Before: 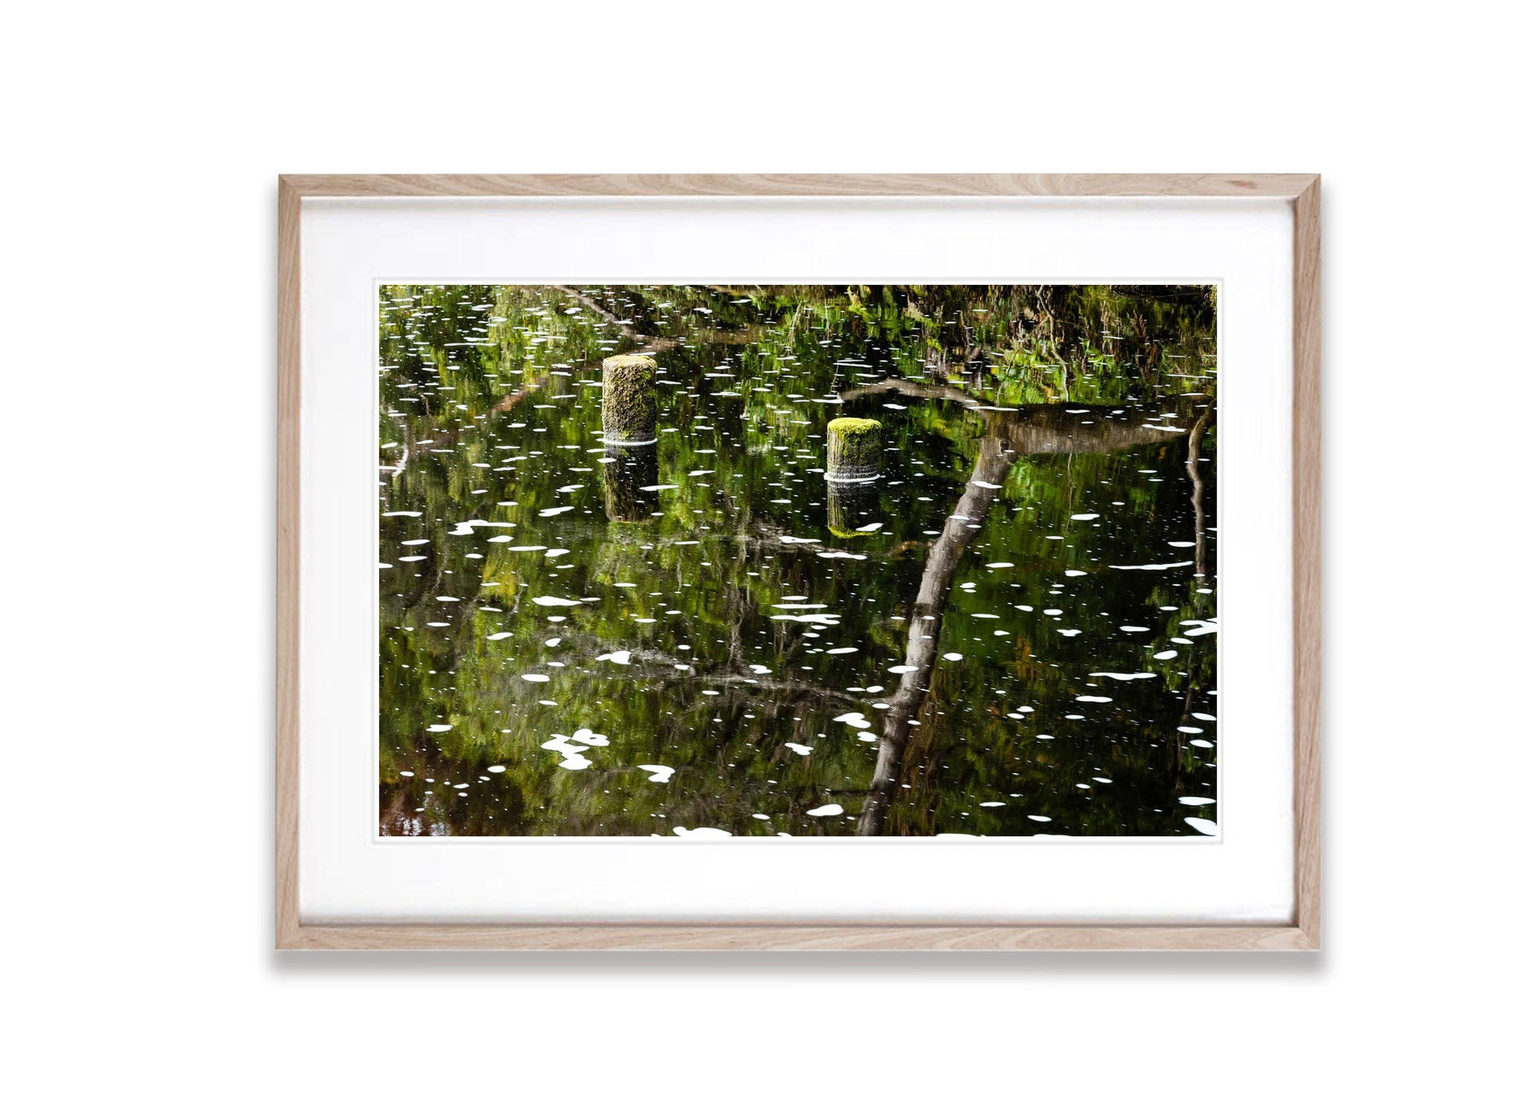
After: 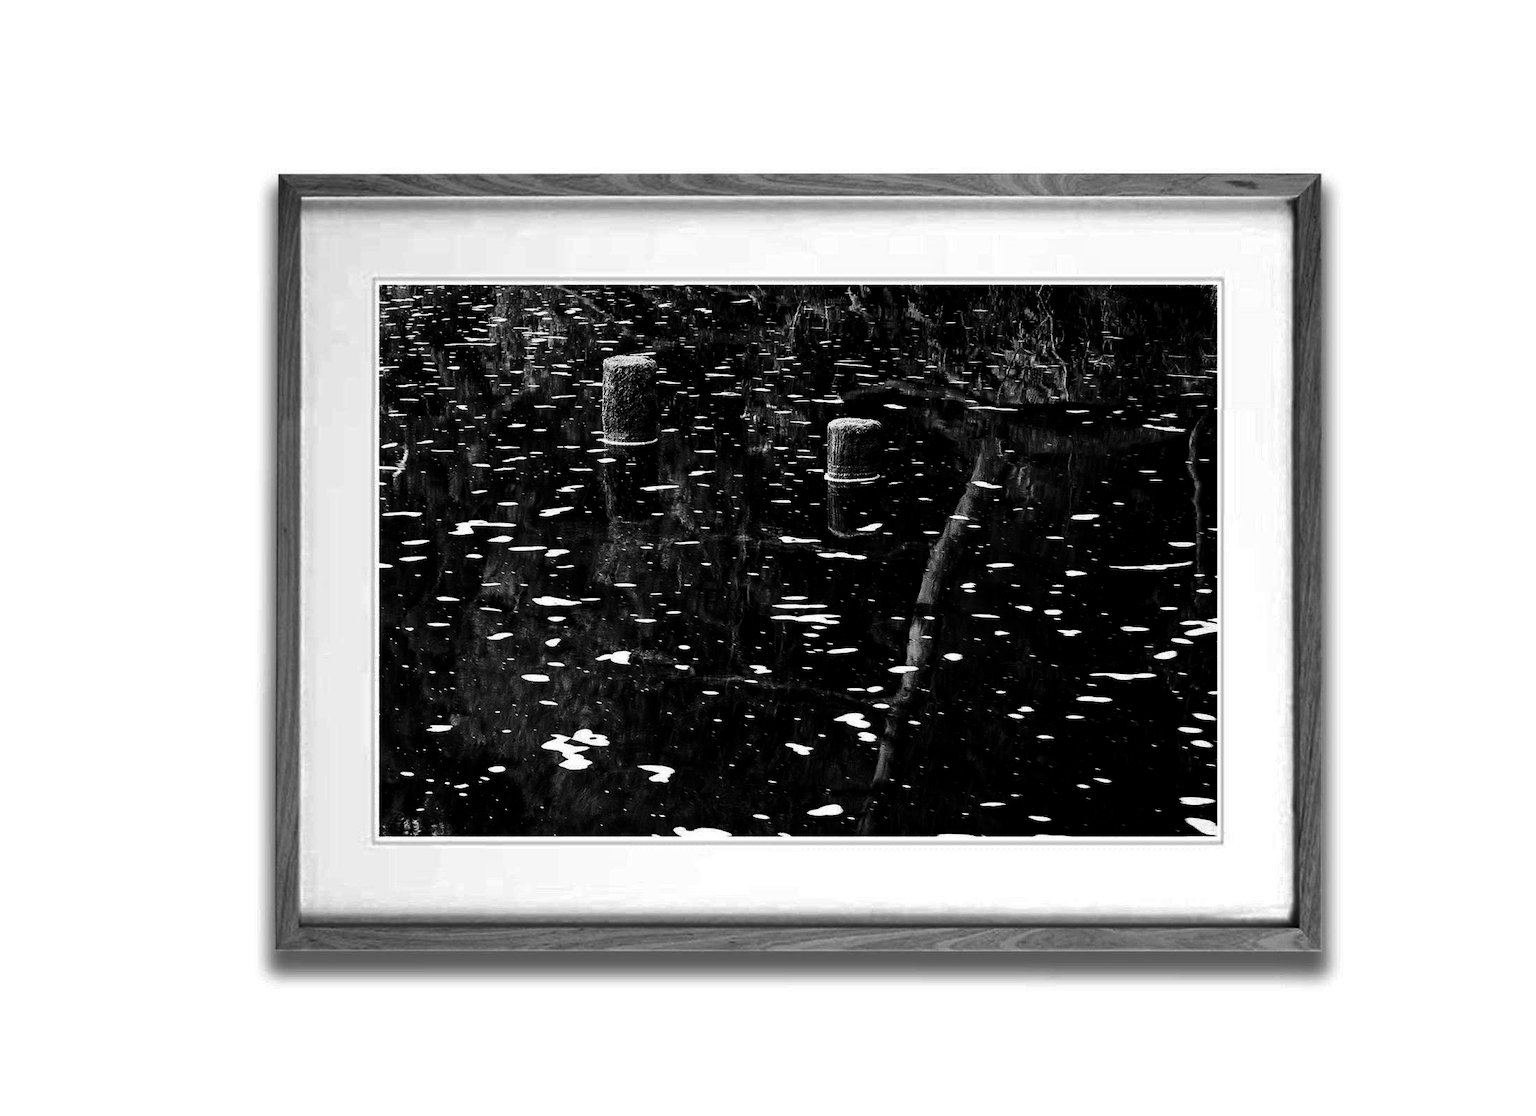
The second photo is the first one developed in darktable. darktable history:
contrast brightness saturation: contrast 0.02, brightness -1, saturation -1
exposure: compensate highlight preservation false
